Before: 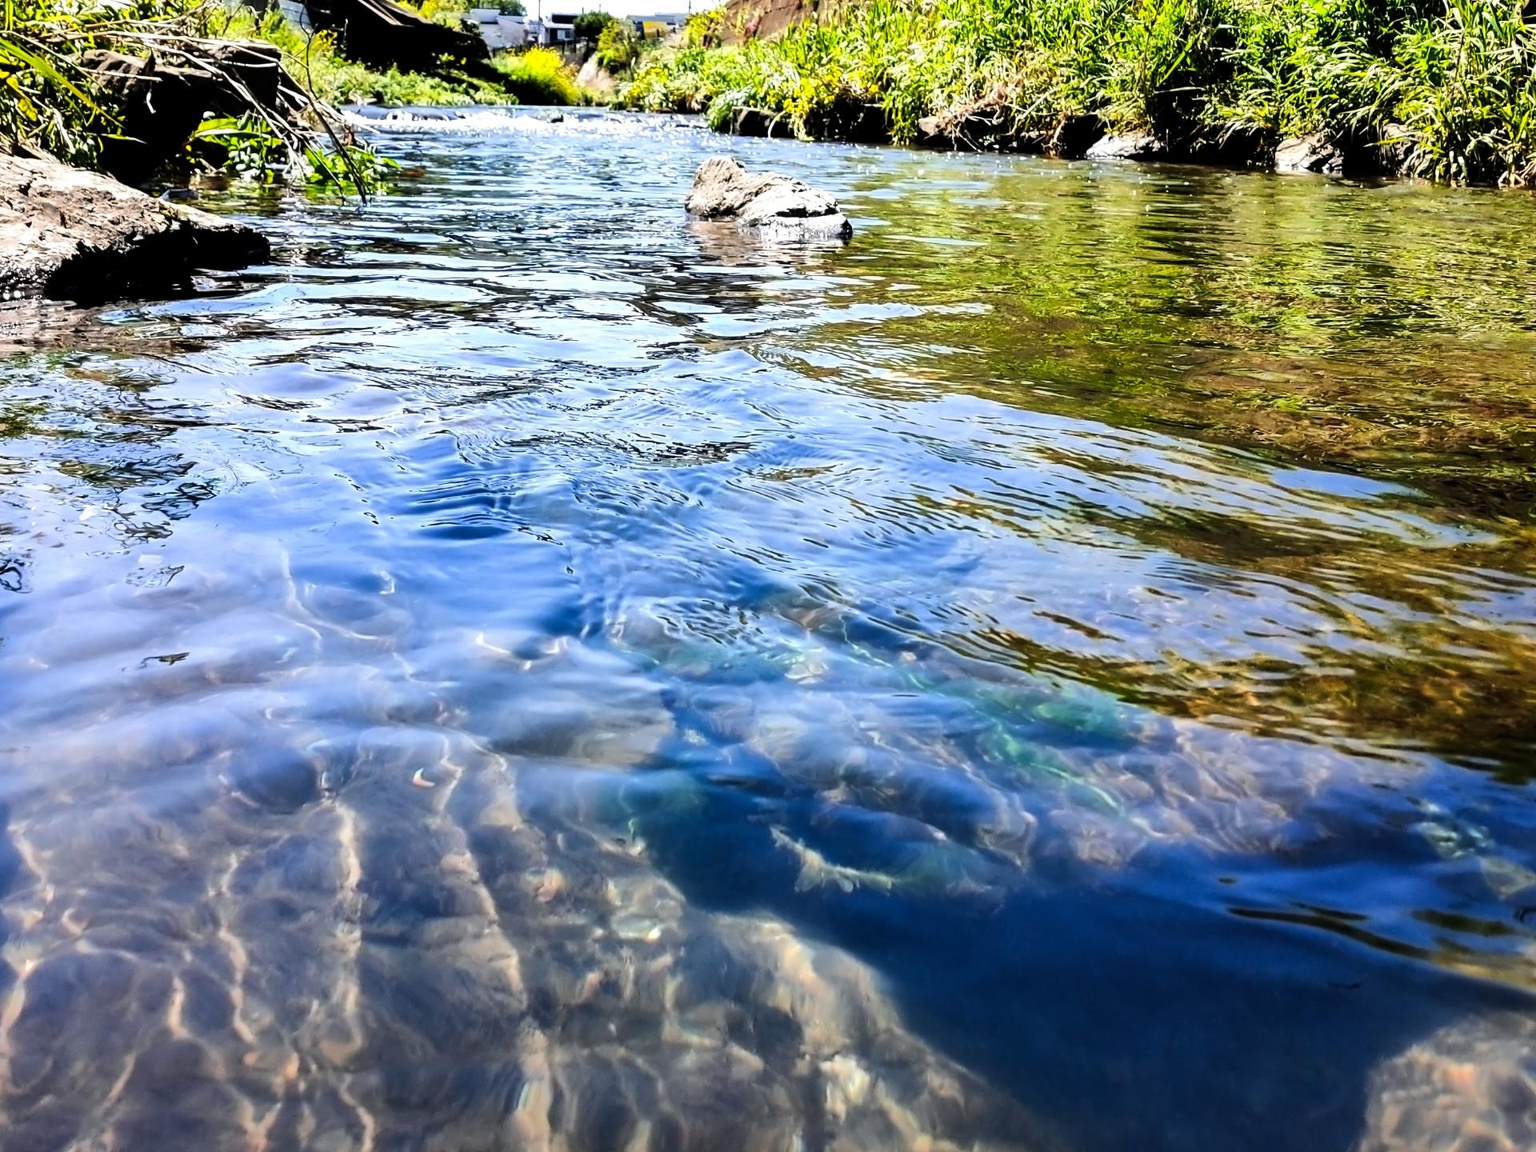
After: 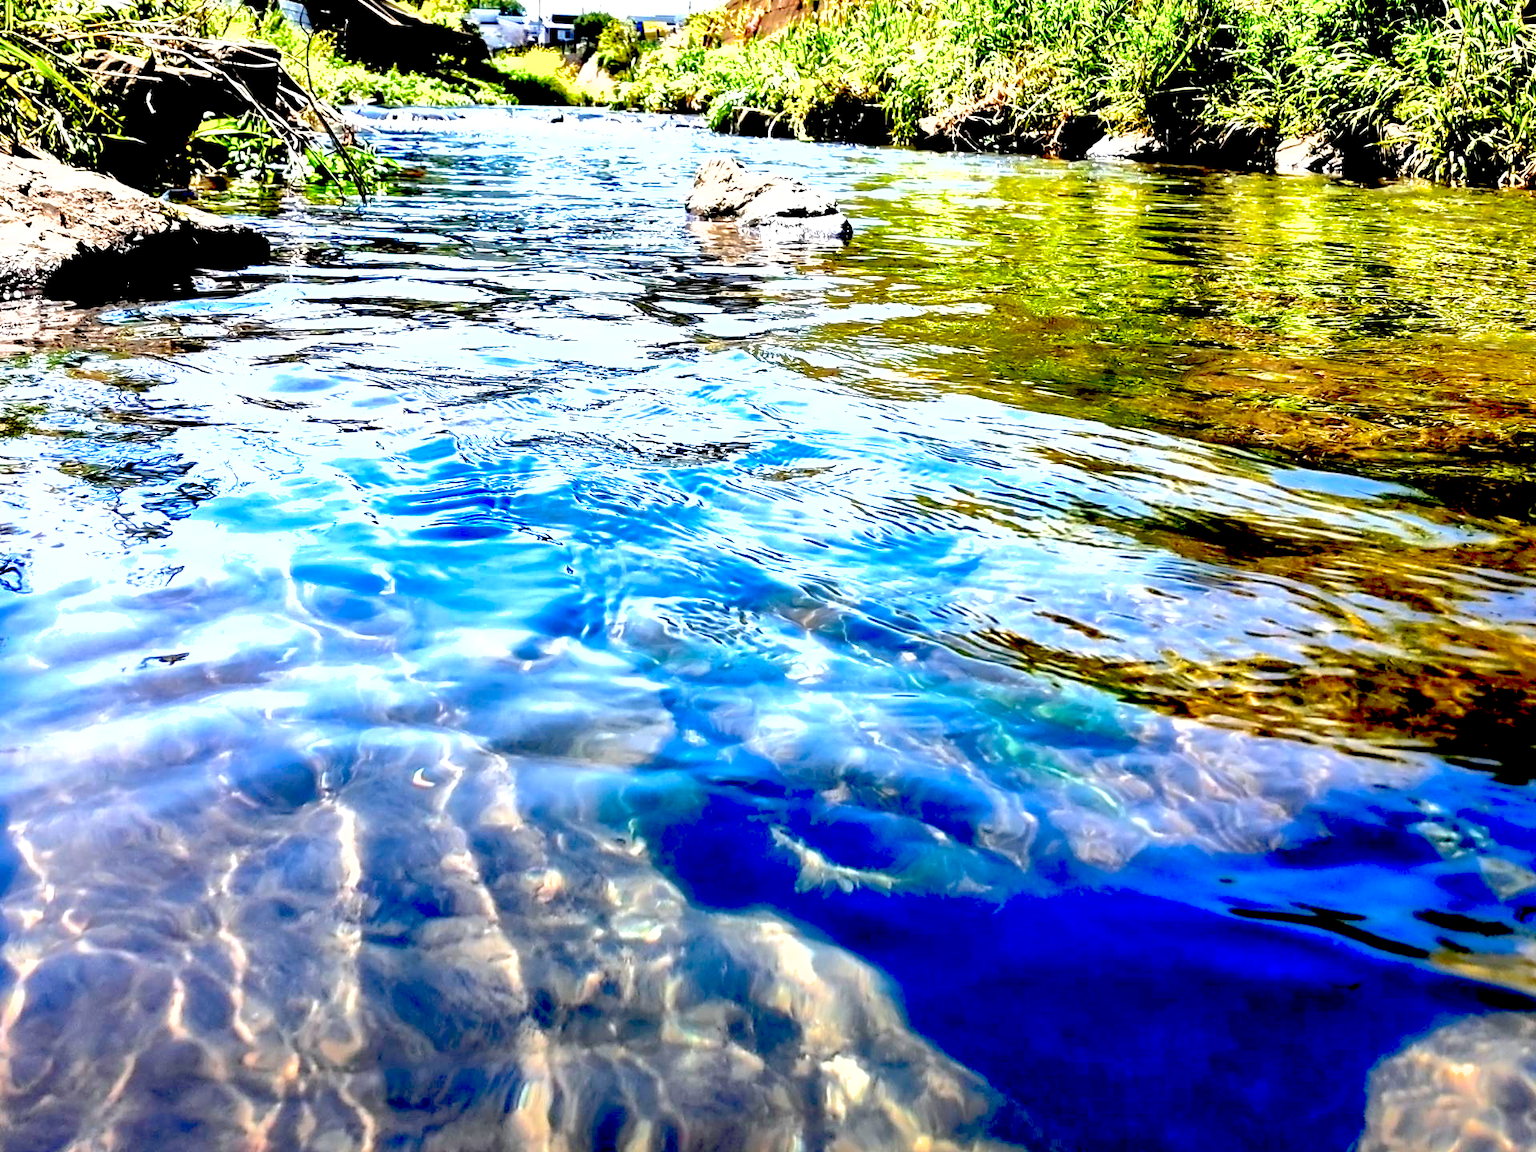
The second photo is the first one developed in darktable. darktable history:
exposure: black level correction 0.034, exposure 0.909 EV, compensate highlight preservation false
base curve: preserve colors none
tone equalizer: smoothing diameter 2.1%, edges refinement/feathering 21.97, mask exposure compensation -1.57 EV, filter diffusion 5
contrast brightness saturation: contrast 0.04, saturation 0.164
shadows and highlights: on, module defaults
